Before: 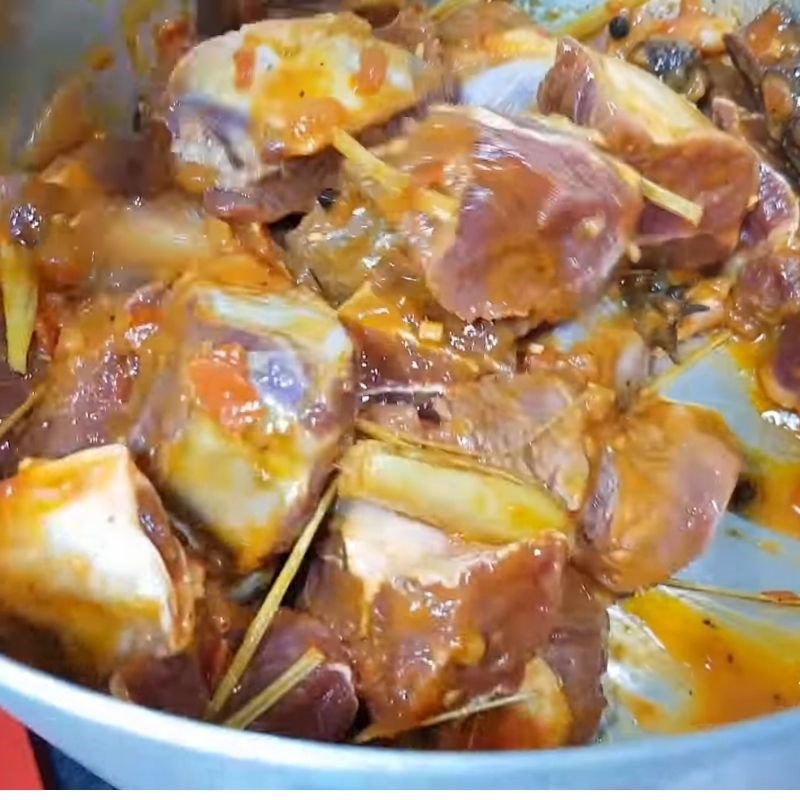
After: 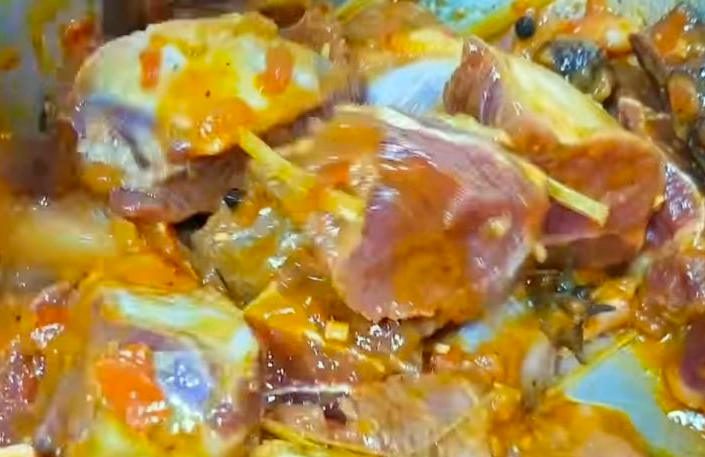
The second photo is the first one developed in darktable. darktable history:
color correction: highlights a* -7.33, highlights b* 1.26, shadows a* -3.55, saturation 1.4
crop and rotate: left 11.812%, bottom 42.776%
